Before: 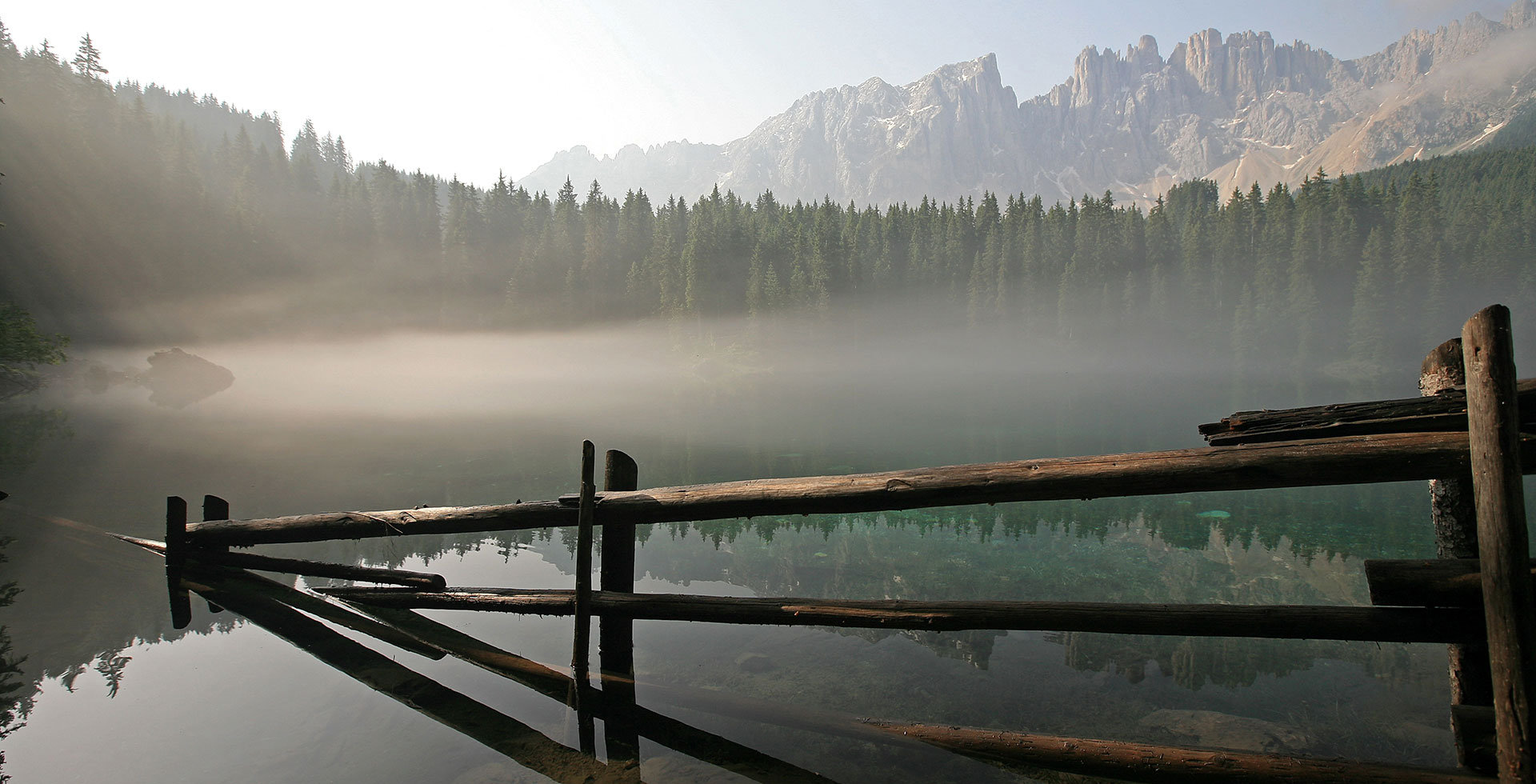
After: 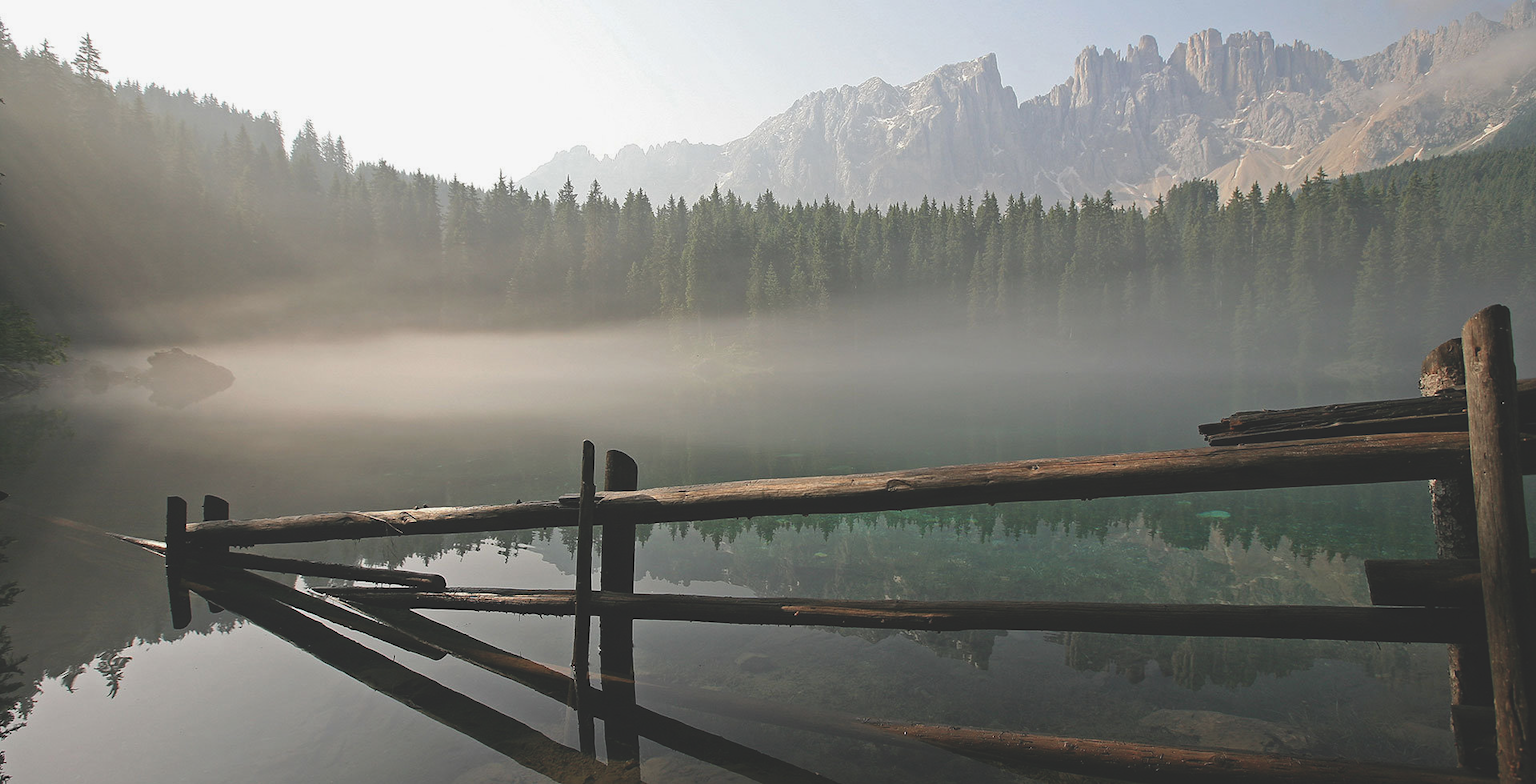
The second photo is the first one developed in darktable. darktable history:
exposure: black level correction -0.024, exposure -0.119 EV, compensate highlight preservation false
